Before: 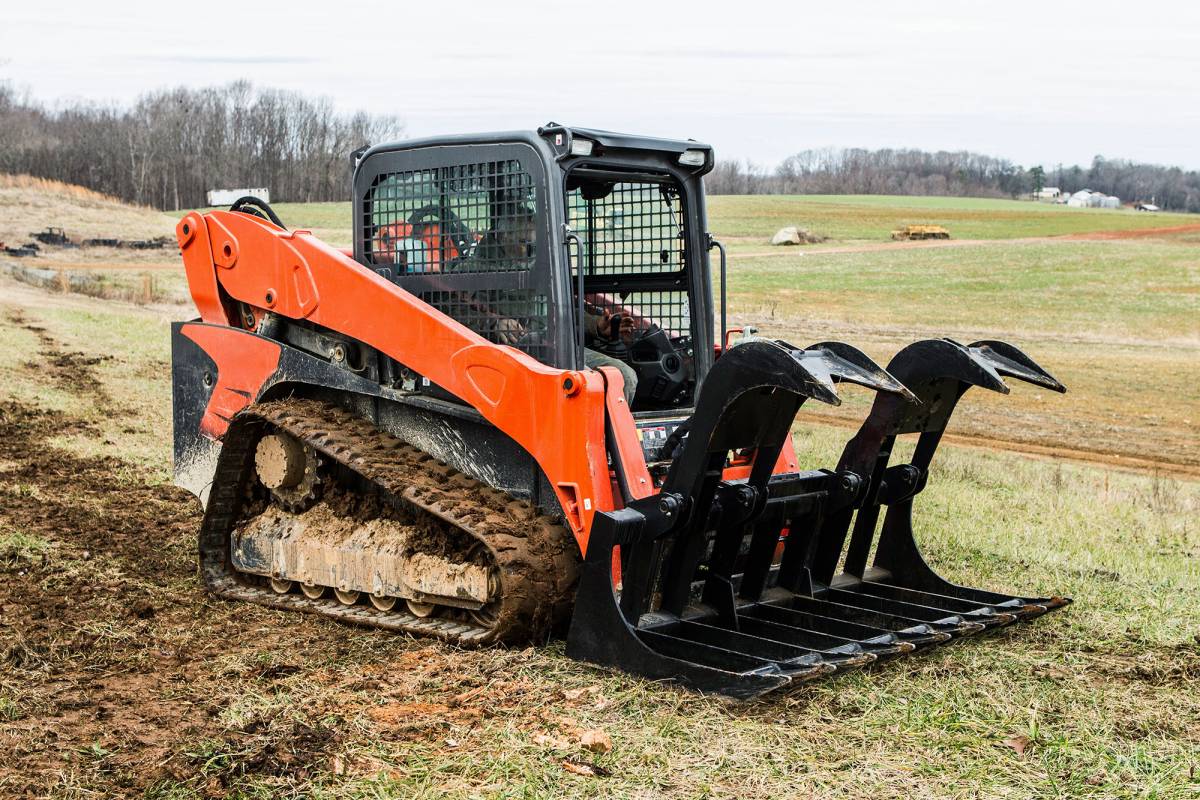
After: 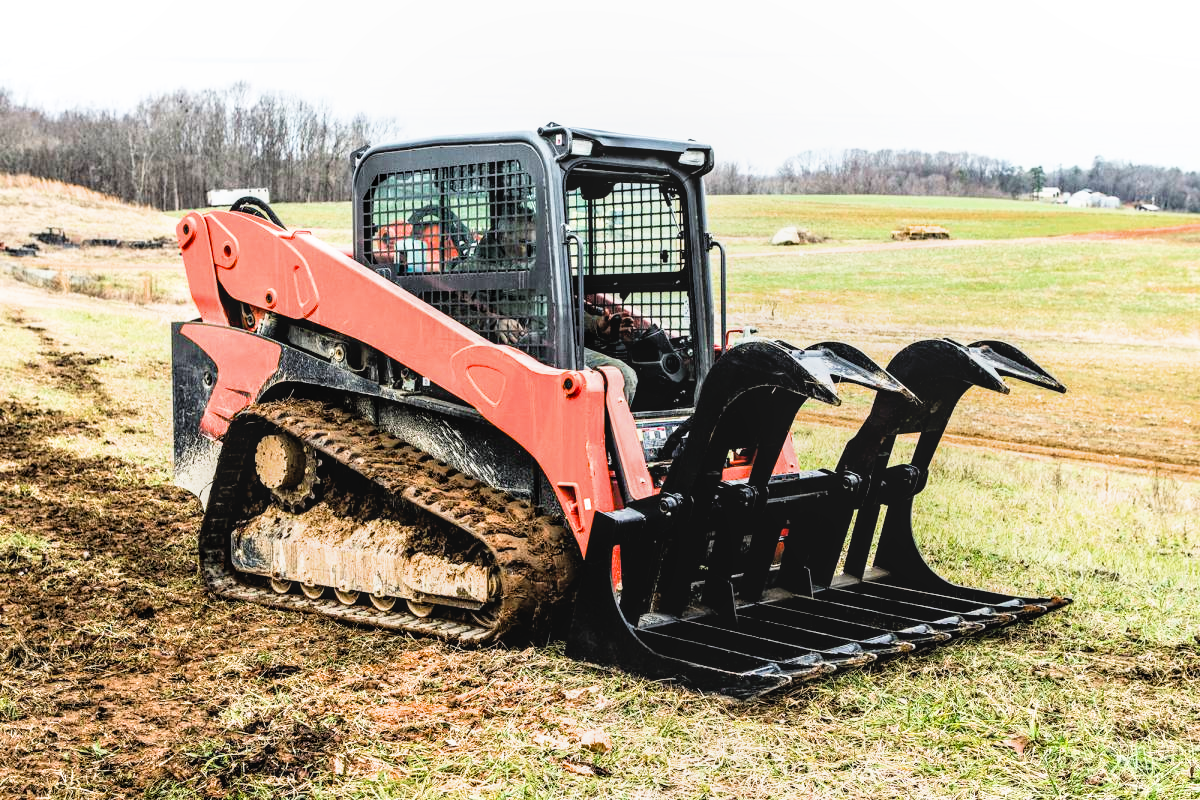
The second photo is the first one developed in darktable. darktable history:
filmic rgb: black relative exposure -5 EV, white relative exposure 3 EV, hardness 3.6, contrast 1.3, highlights saturation mix -30%
exposure: black level correction 0, exposure 0.7 EV, compensate highlight preservation false
color balance rgb: perceptual saturation grading › global saturation 10%, global vibrance 10%
local contrast: detail 115%
